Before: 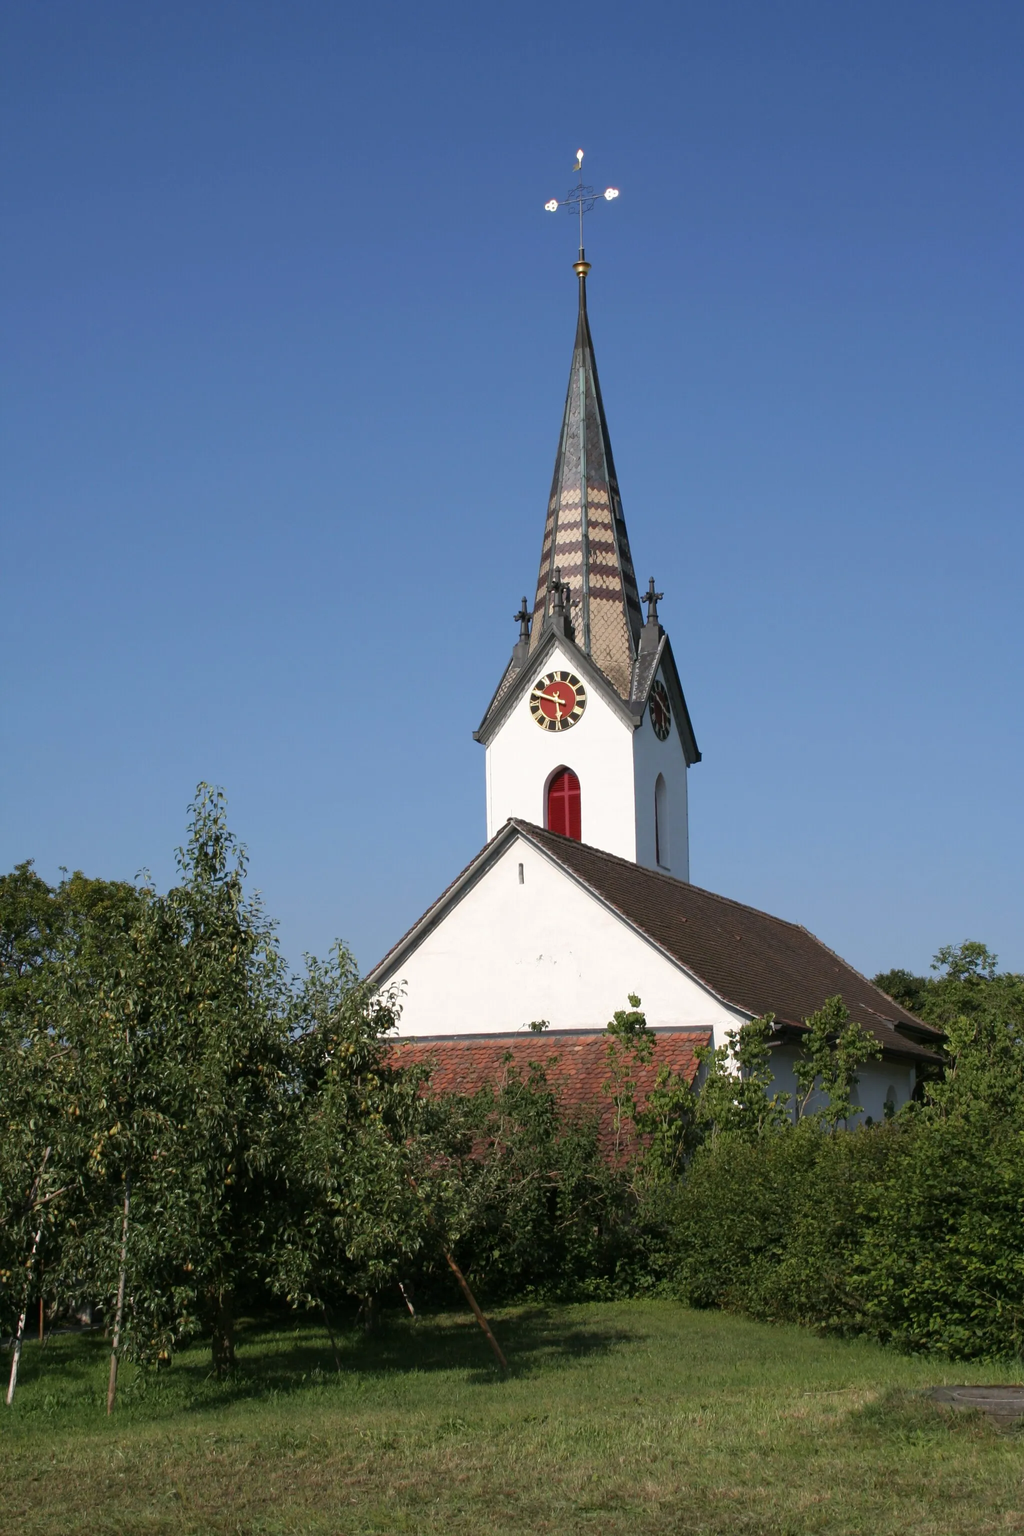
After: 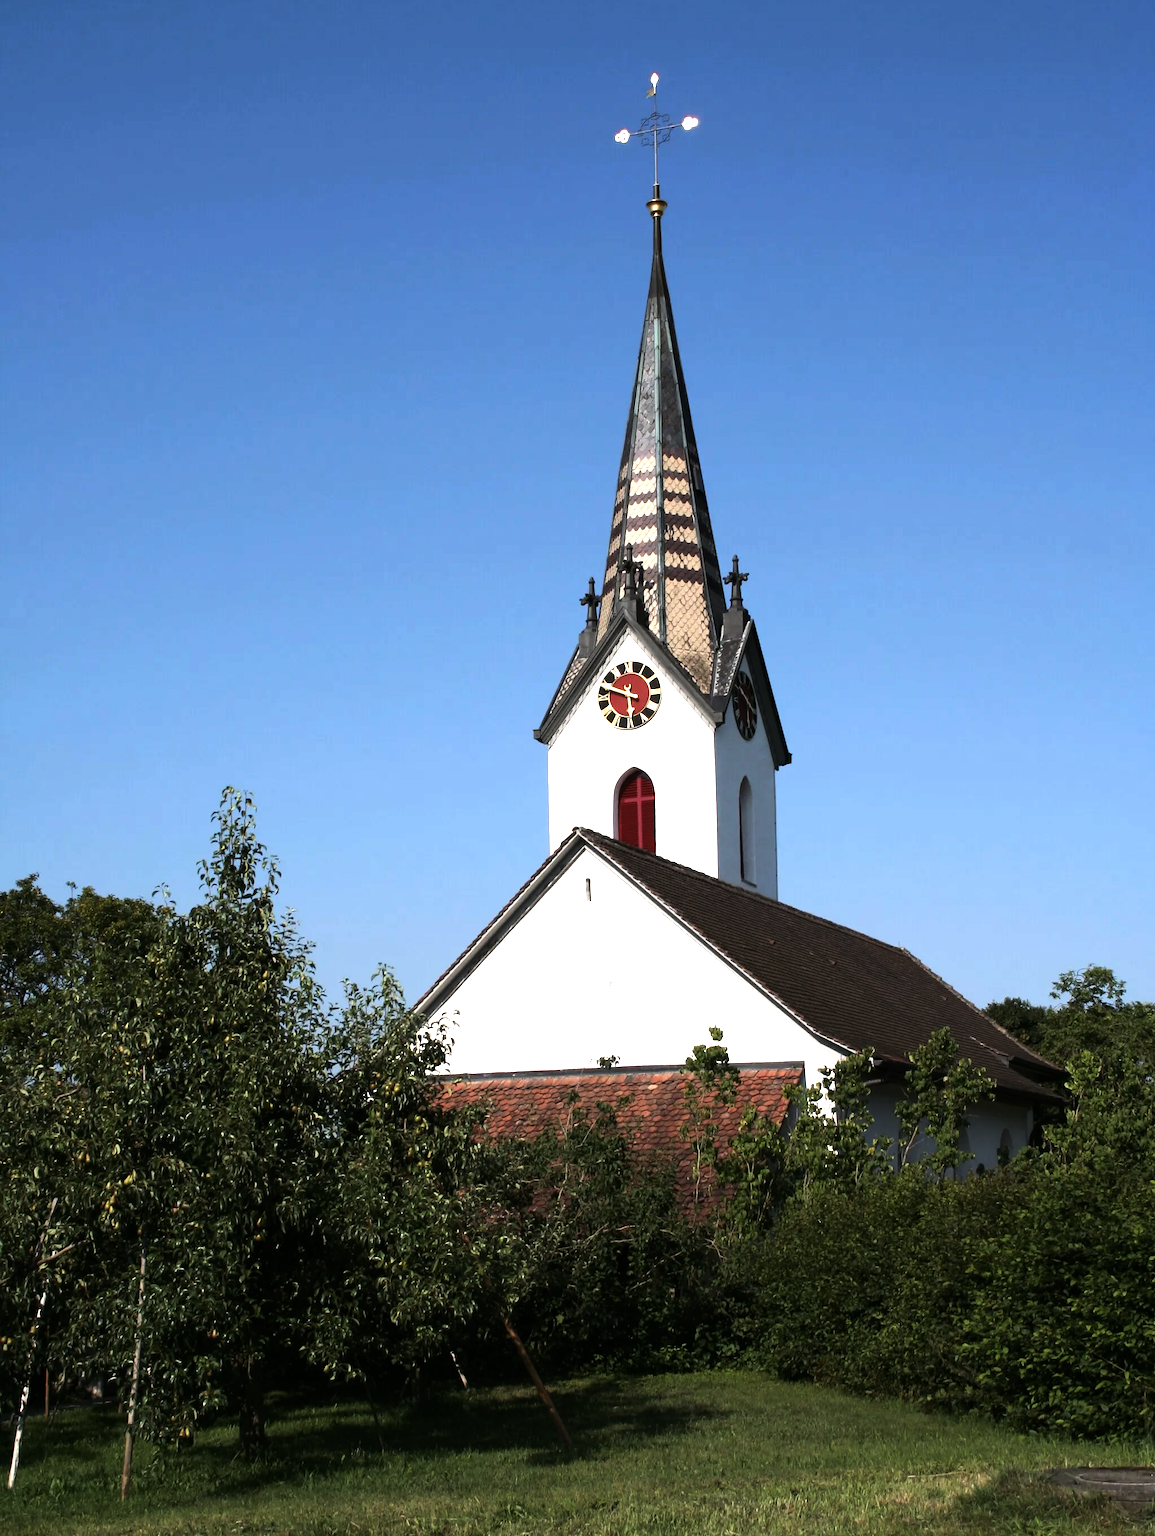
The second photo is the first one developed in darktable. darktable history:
tone curve: curves: ch0 [(0, 0) (0.405, 0.351) (1, 1)], preserve colors none
crop and rotate: top 5.563%, bottom 5.765%
tone equalizer: -8 EV -1.08 EV, -7 EV -1.03 EV, -6 EV -0.892 EV, -5 EV -0.601 EV, -3 EV 0.544 EV, -2 EV 0.895 EV, -1 EV 1 EV, +0 EV 1.08 EV, edges refinement/feathering 500, mask exposure compensation -1.57 EV, preserve details no
